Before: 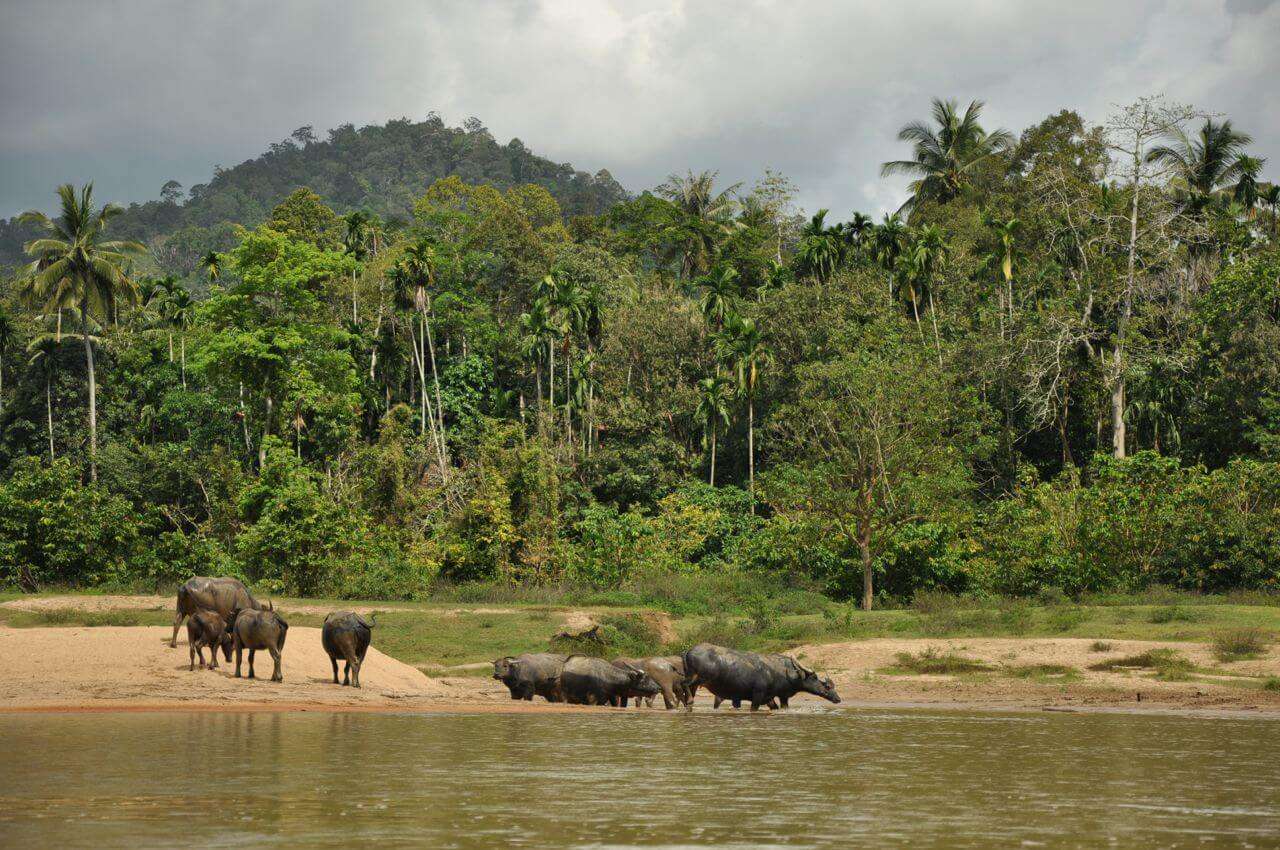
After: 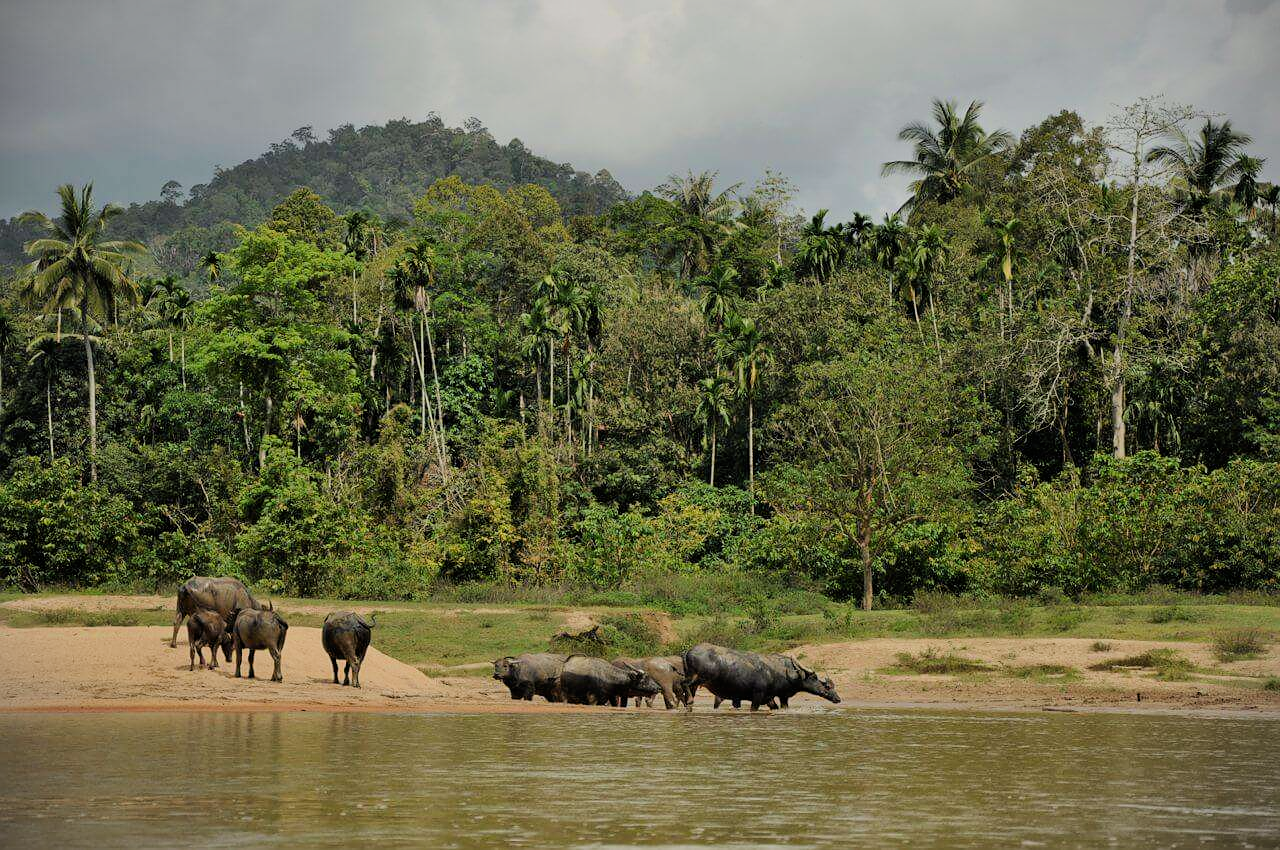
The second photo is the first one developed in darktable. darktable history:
filmic rgb: black relative exposure -7.48 EV, white relative exposure 4.83 EV, hardness 3.4, color science v6 (2022)
sharpen: radius 1
vignetting: fall-off start 100%, brightness -0.282, width/height ratio 1.31
